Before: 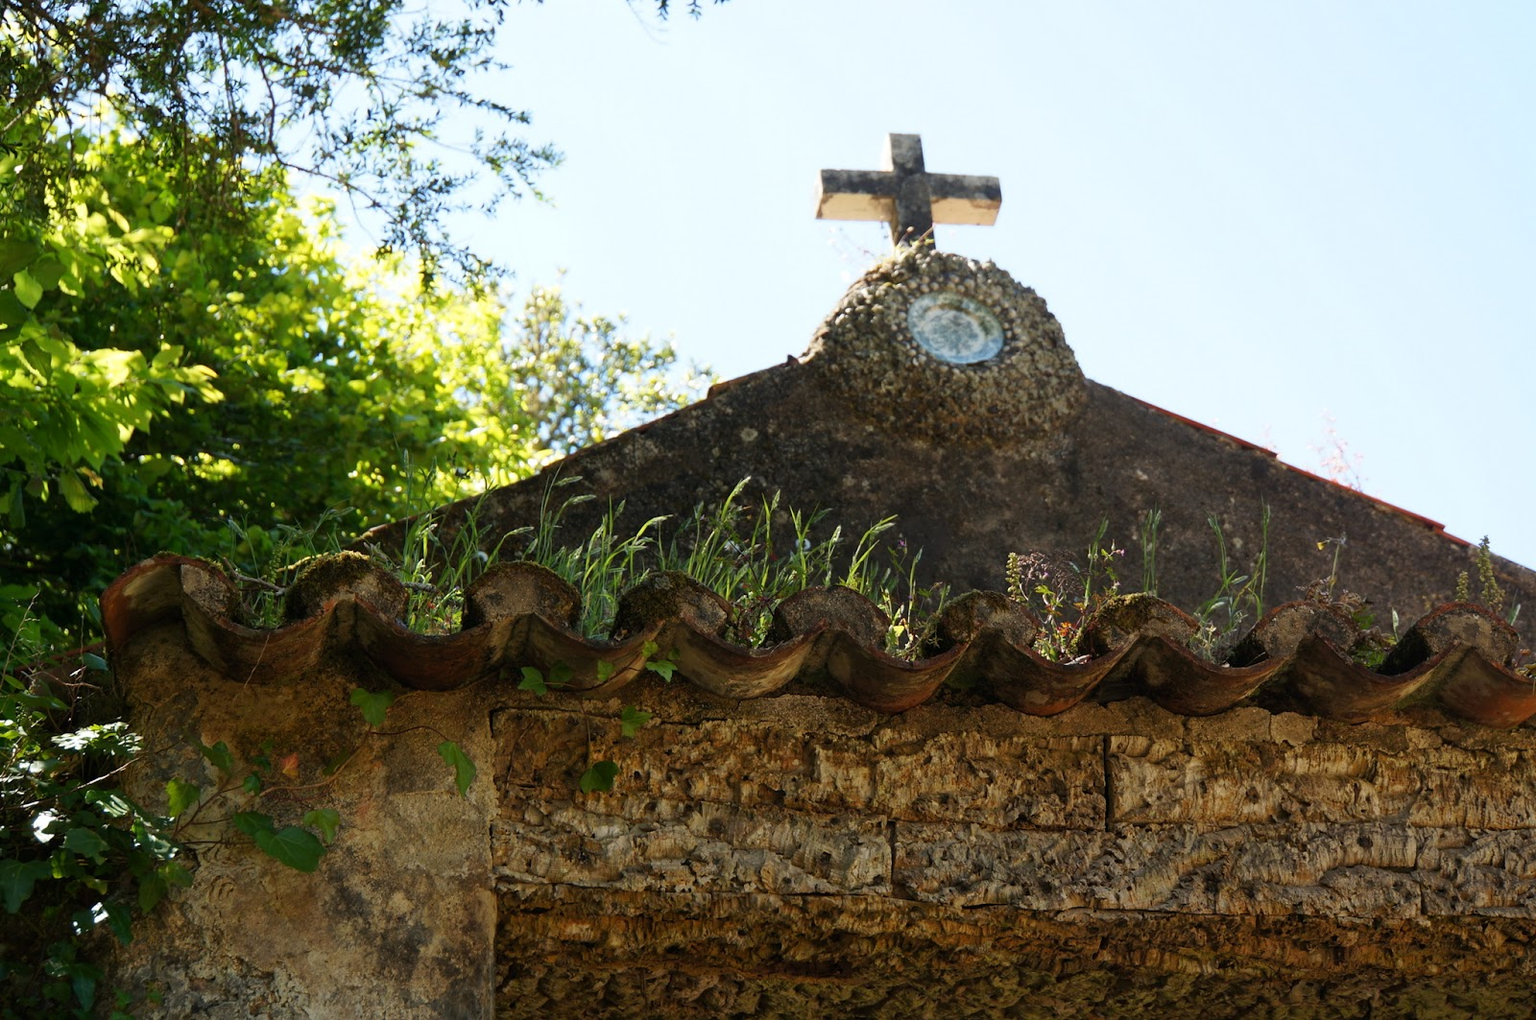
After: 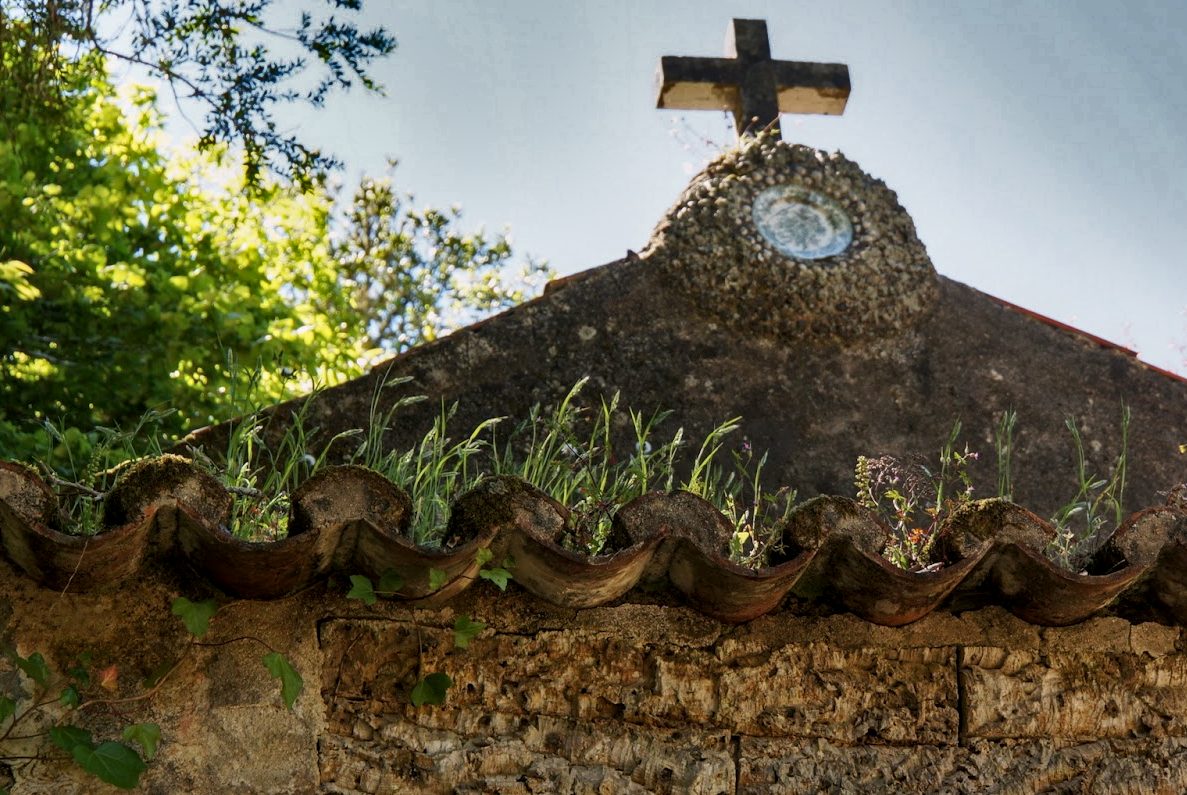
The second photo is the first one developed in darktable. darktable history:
color correction: highlights a* 3.02, highlights b* -0.979, shadows a* -0.092, shadows b* 1.98, saturation 0.985
local contrast: on, module defaults
exposure: exposure -0.153 EV, compensate exposure bias true, compensate highlight preservation false
crop and rotate: left 12.119%, top 11.371%, right 13.689%, bottom 13.765%
shadows and highlights: shadows 24.45, highlights -79.92, soften with gaussian
